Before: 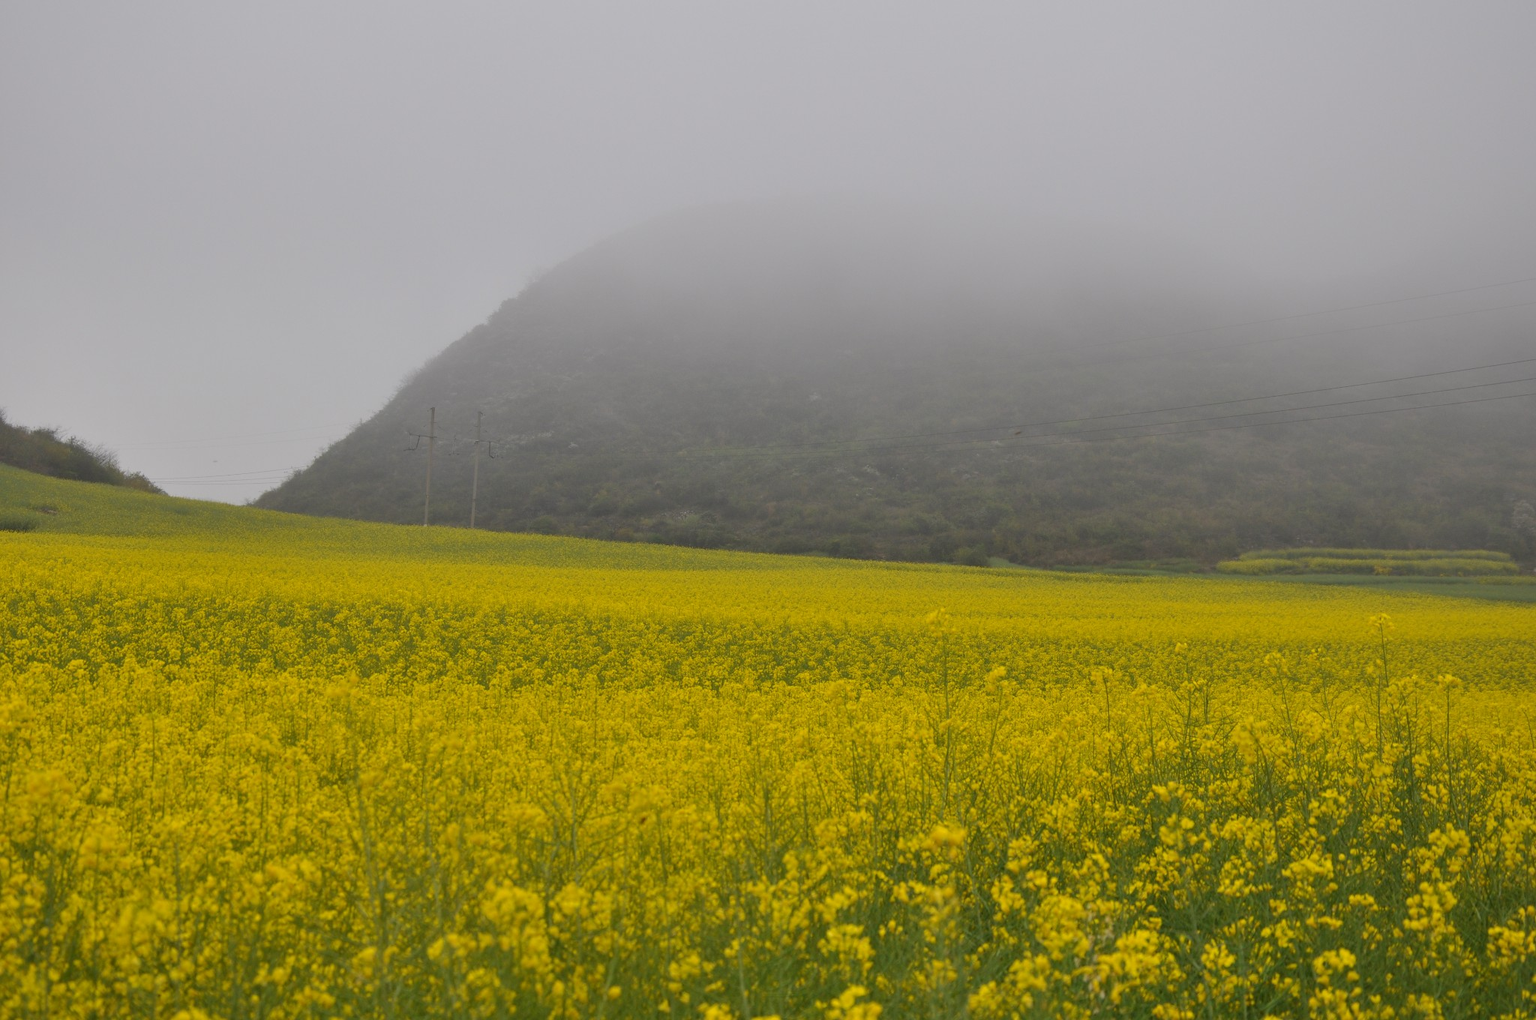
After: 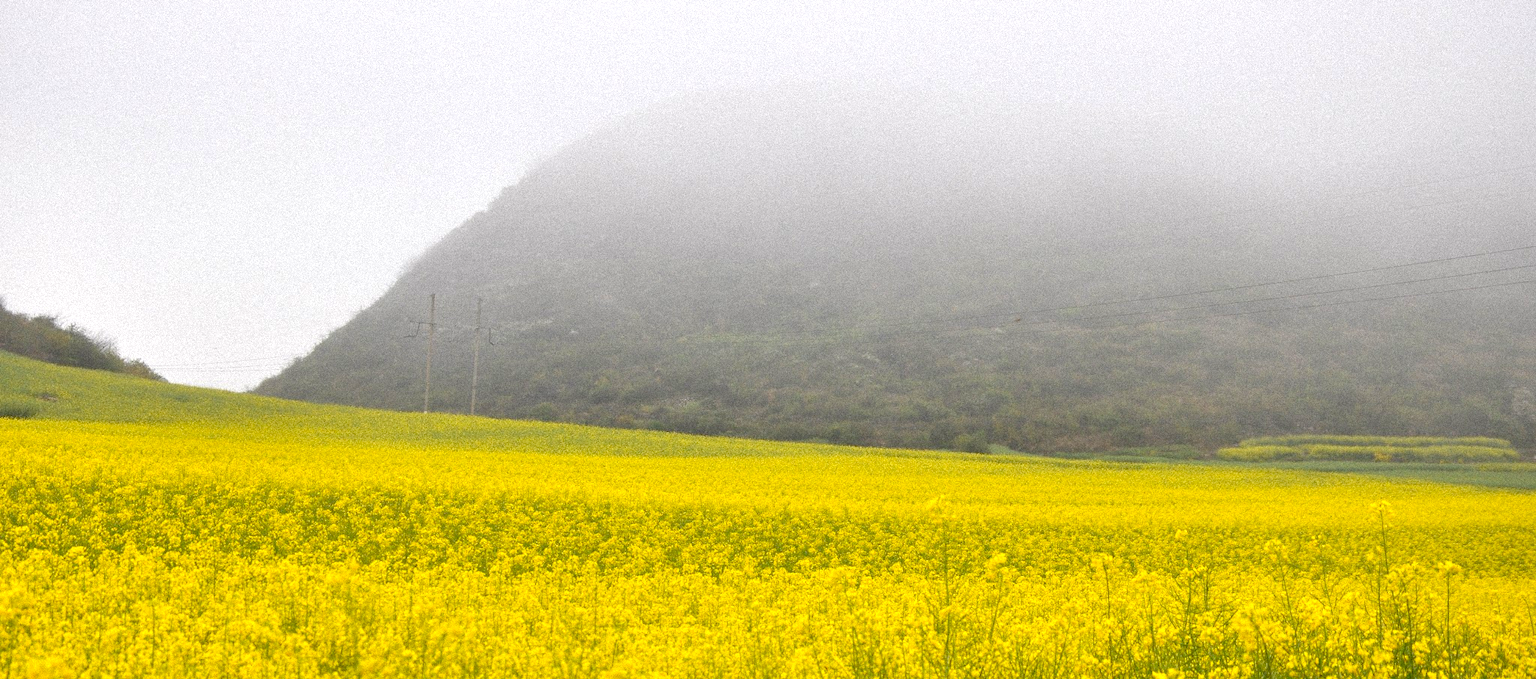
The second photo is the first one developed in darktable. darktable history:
grain: strength 35%, mid-tones bias 0%
exposure: black level correction 0.011, exposure 1.088 EV, compensate exposure bias true, compensate highlight preservation false
crop: top 11.166%, bottom 22.168%
